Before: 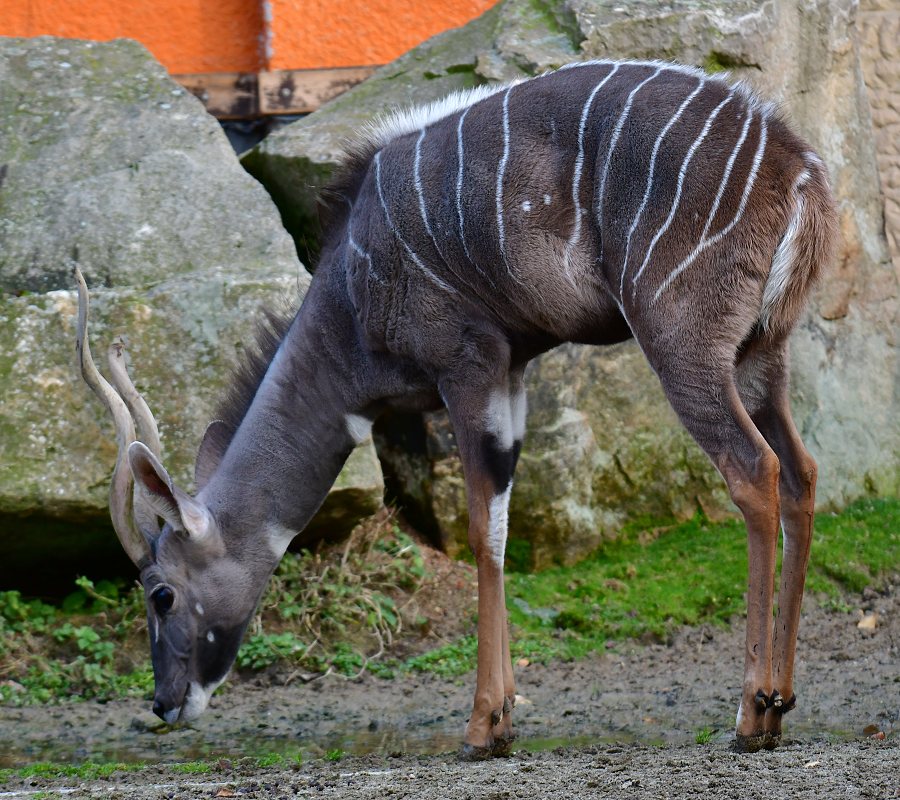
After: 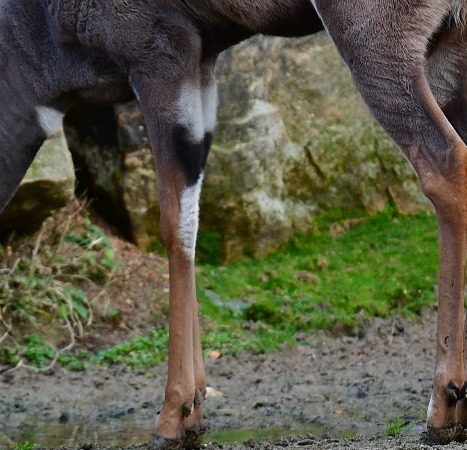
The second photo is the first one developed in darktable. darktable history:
crop: left 34.442%, top 38.552%, right 13.652%, bottom 5.177%
